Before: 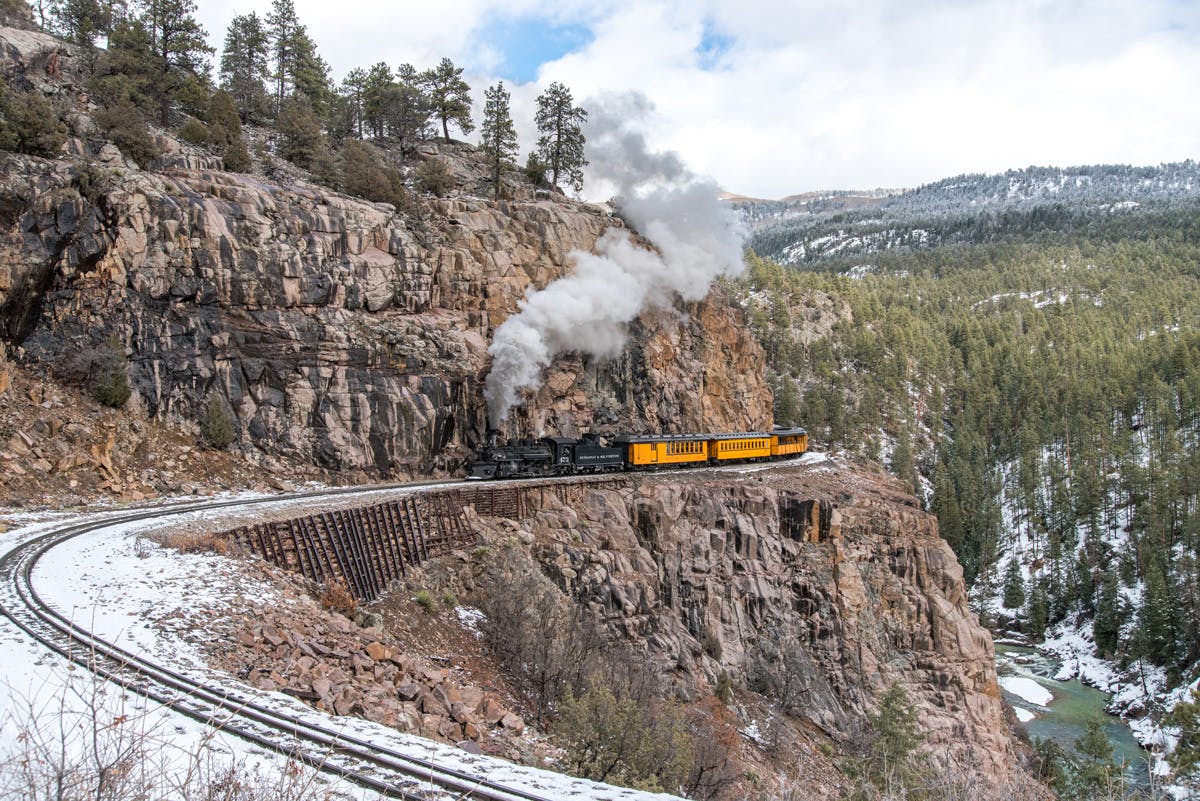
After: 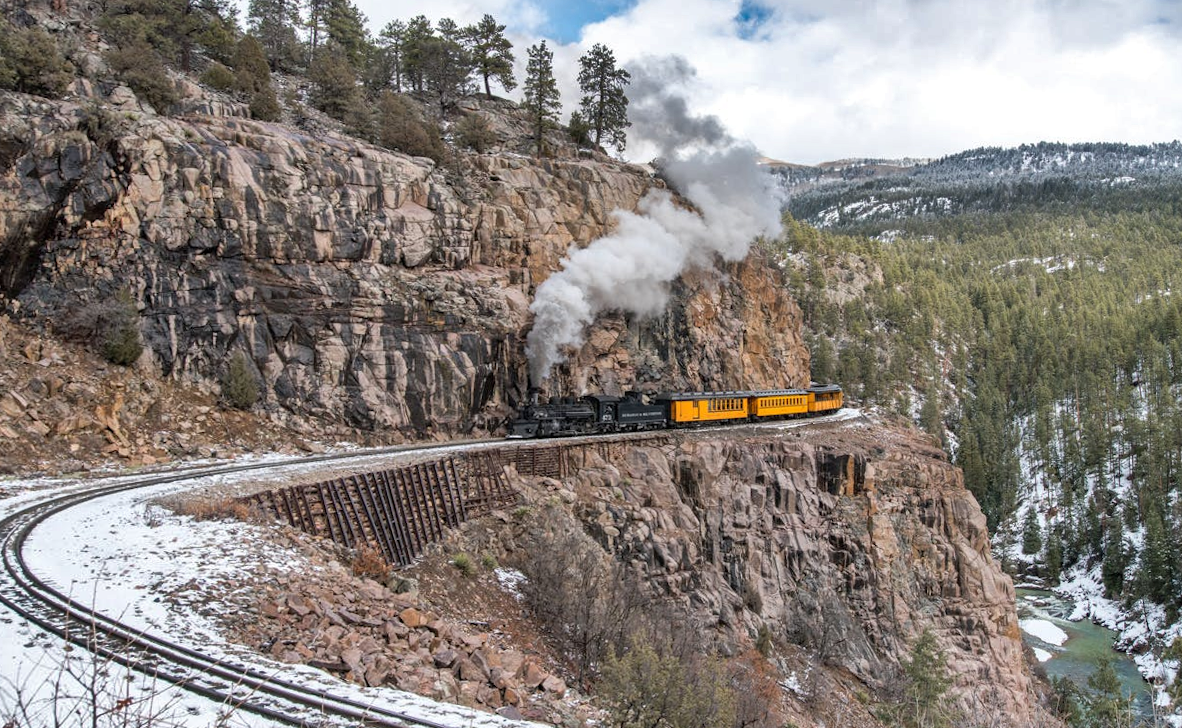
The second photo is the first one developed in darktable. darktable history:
shadows and highlights: shadows 60, highlights -60.23, soften with gaussian
rotate and perspective: rotation -0.013°, lens shift (vertical) -0.027, lens shift (horizontal) 0.178, crop left 0.016, crop right 0.989, crop top 0.082, crop bottom 0.918
